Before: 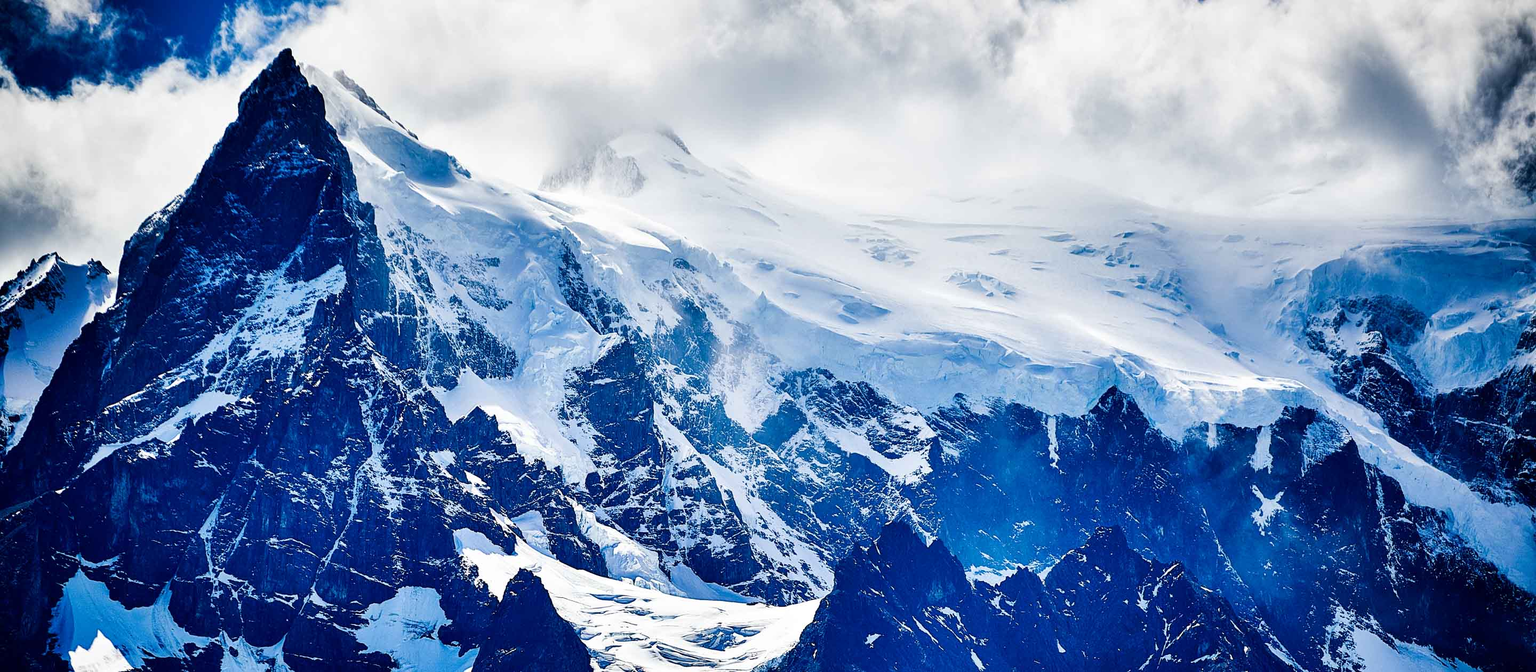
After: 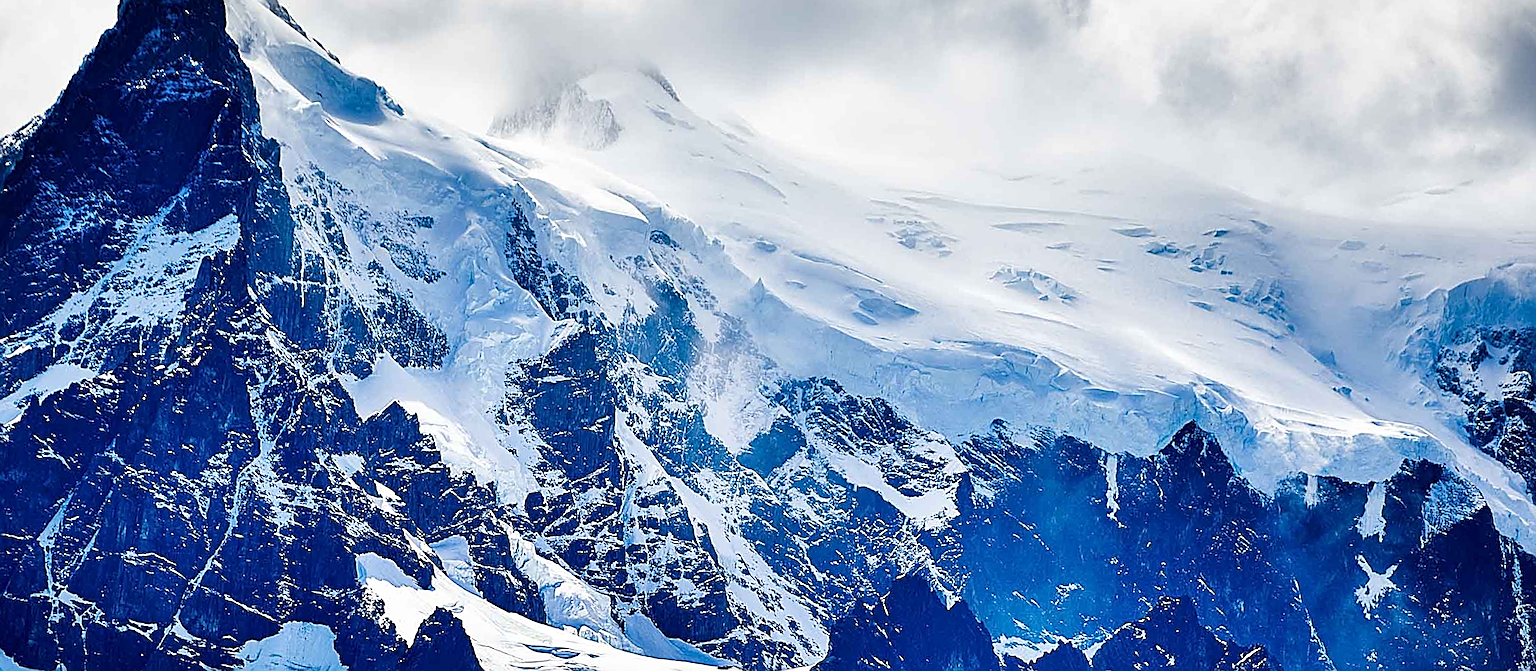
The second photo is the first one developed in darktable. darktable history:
sharpen: amount 0.901
crop and rotate: angle -3.27°, left 5.211%, top 5.211%, right 4.607%, bottom 4.607%
